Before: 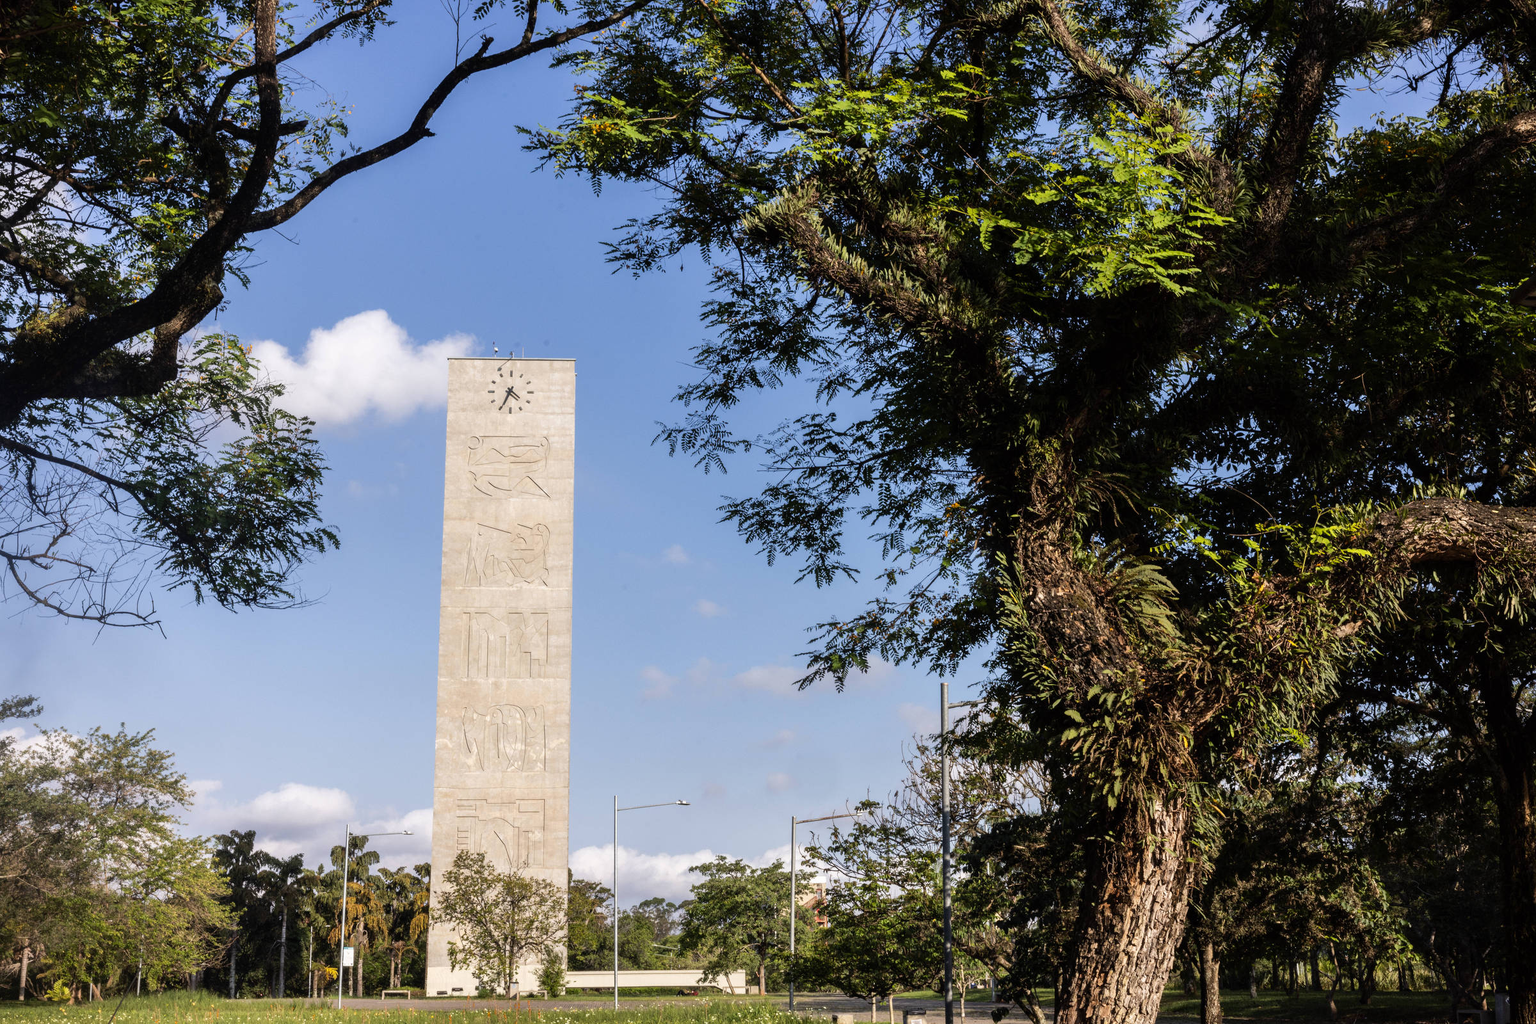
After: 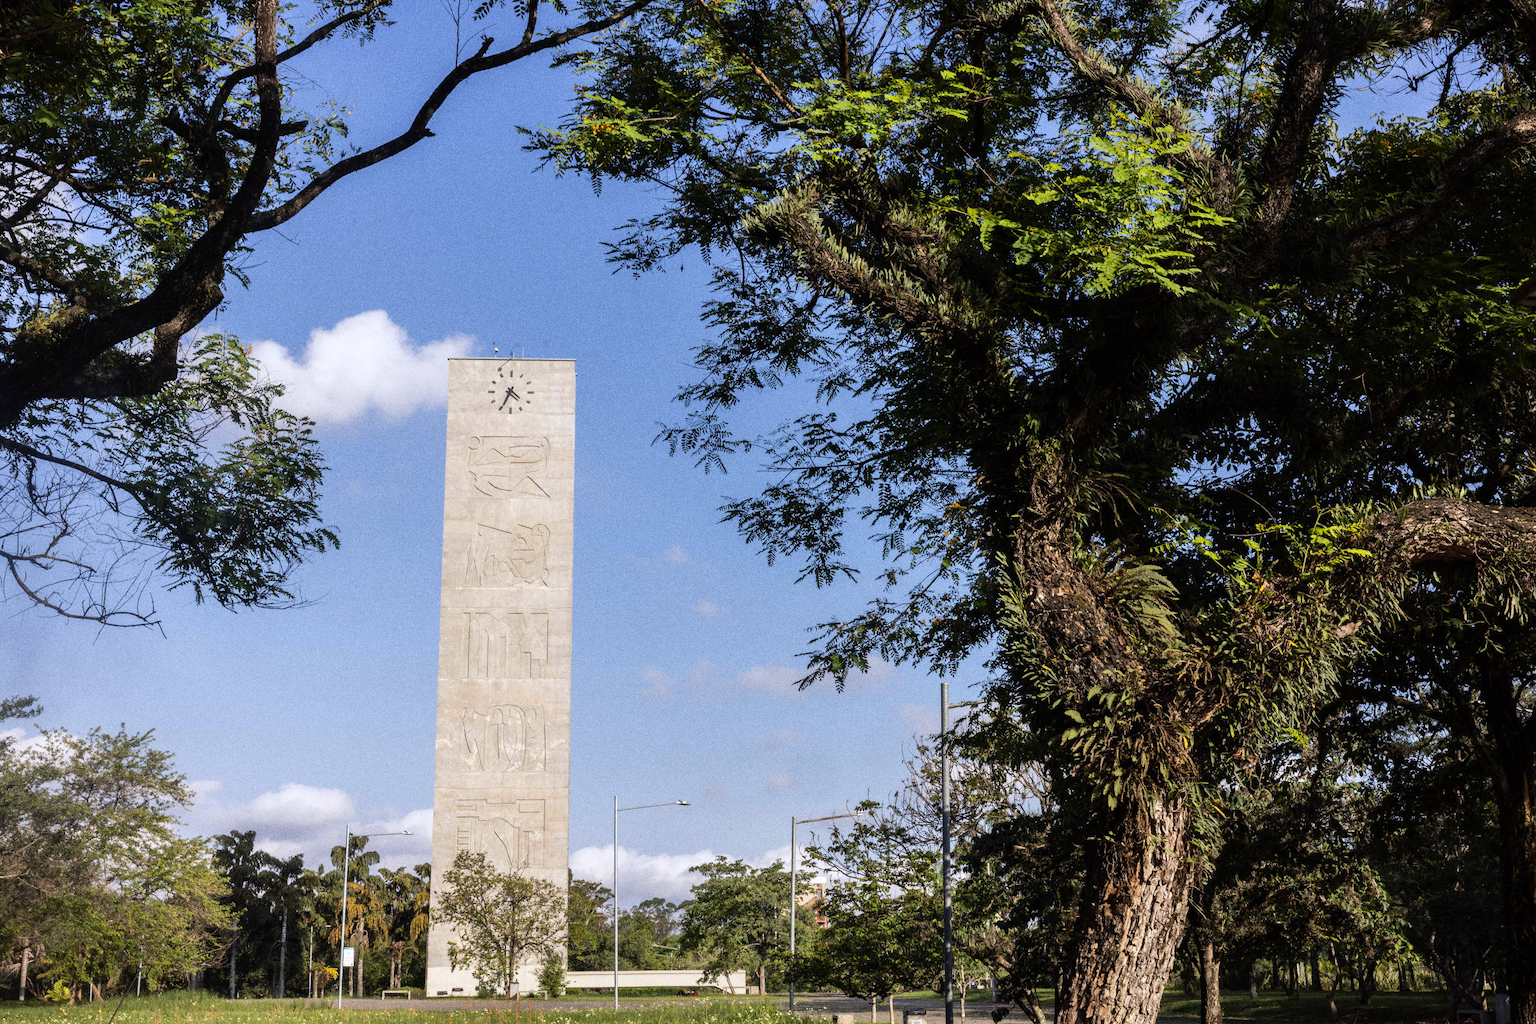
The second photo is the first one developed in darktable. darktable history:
grain: coarseness 0.09 ISO, strength 40%
white balance: red 0.983, blue 1.036
